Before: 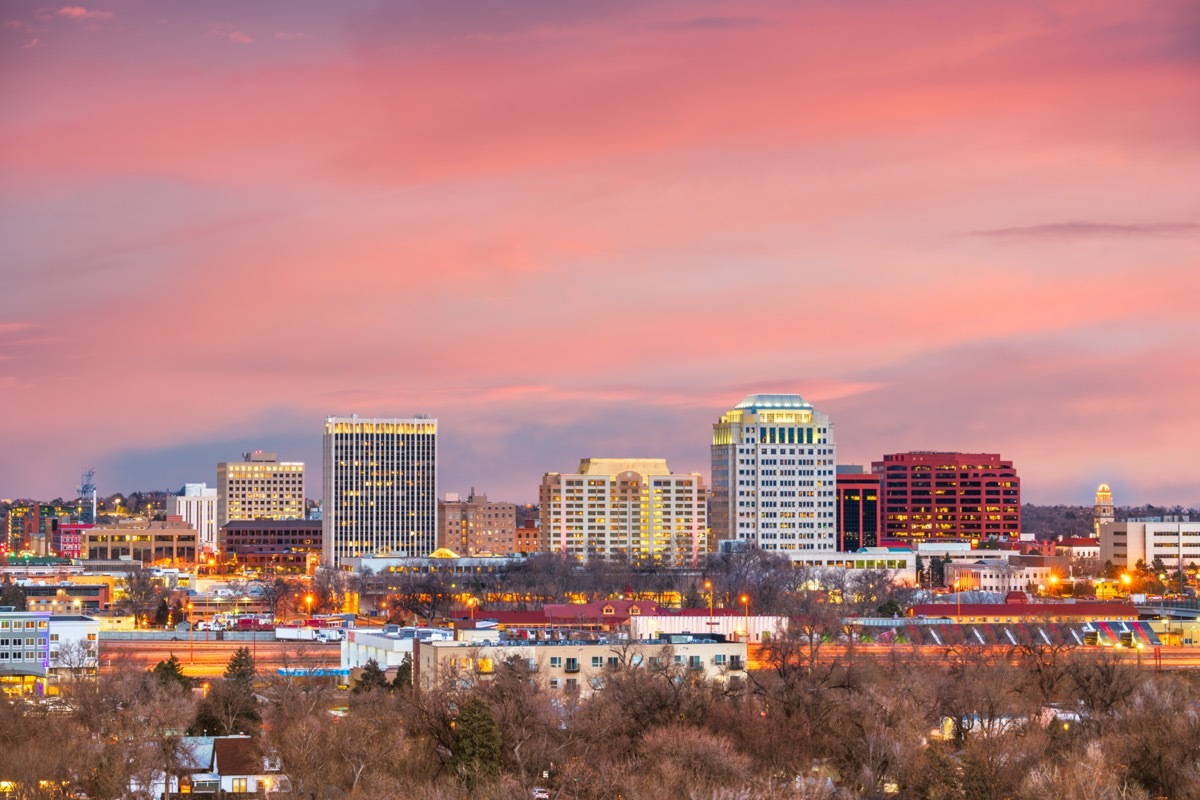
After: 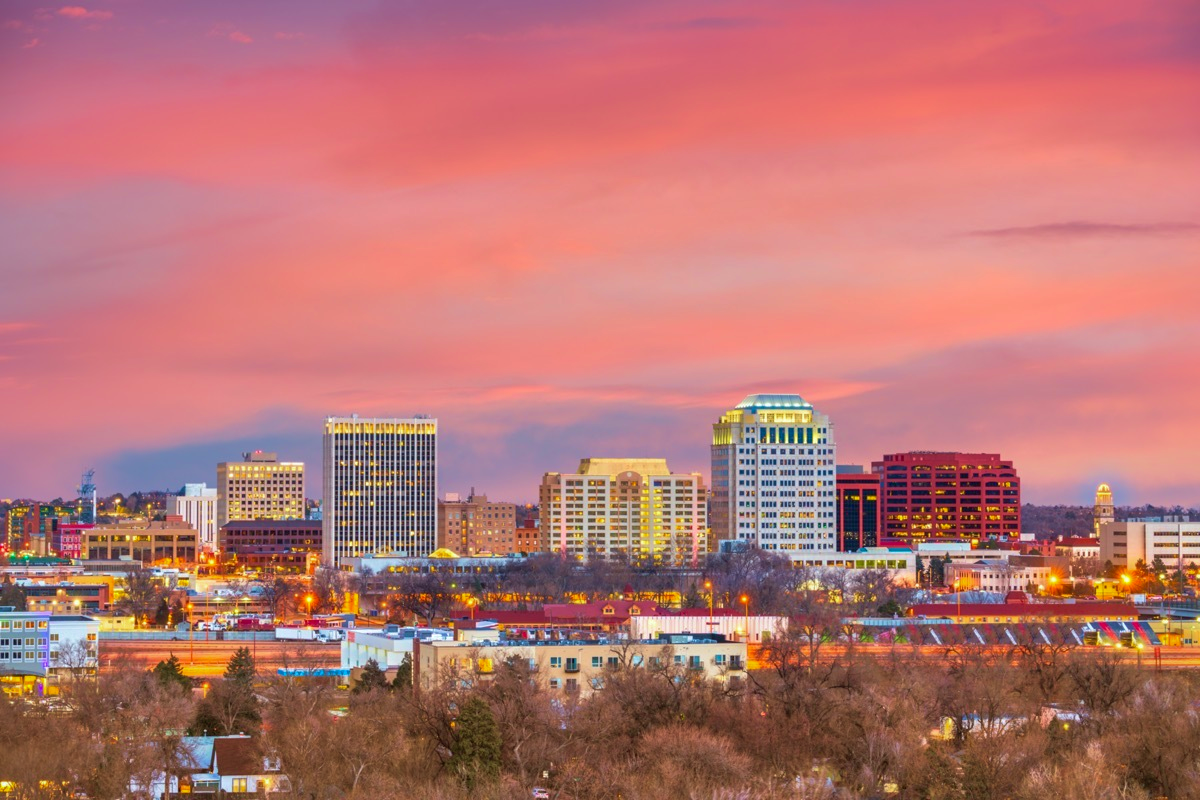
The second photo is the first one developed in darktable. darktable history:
white balance: red 0.978, blue 0.999
contrast brightness saturation: saturation 0.13
tone equalizer: on, module defaults
velvia: strength 36.57%
shadows and highlights: on, module defaults
